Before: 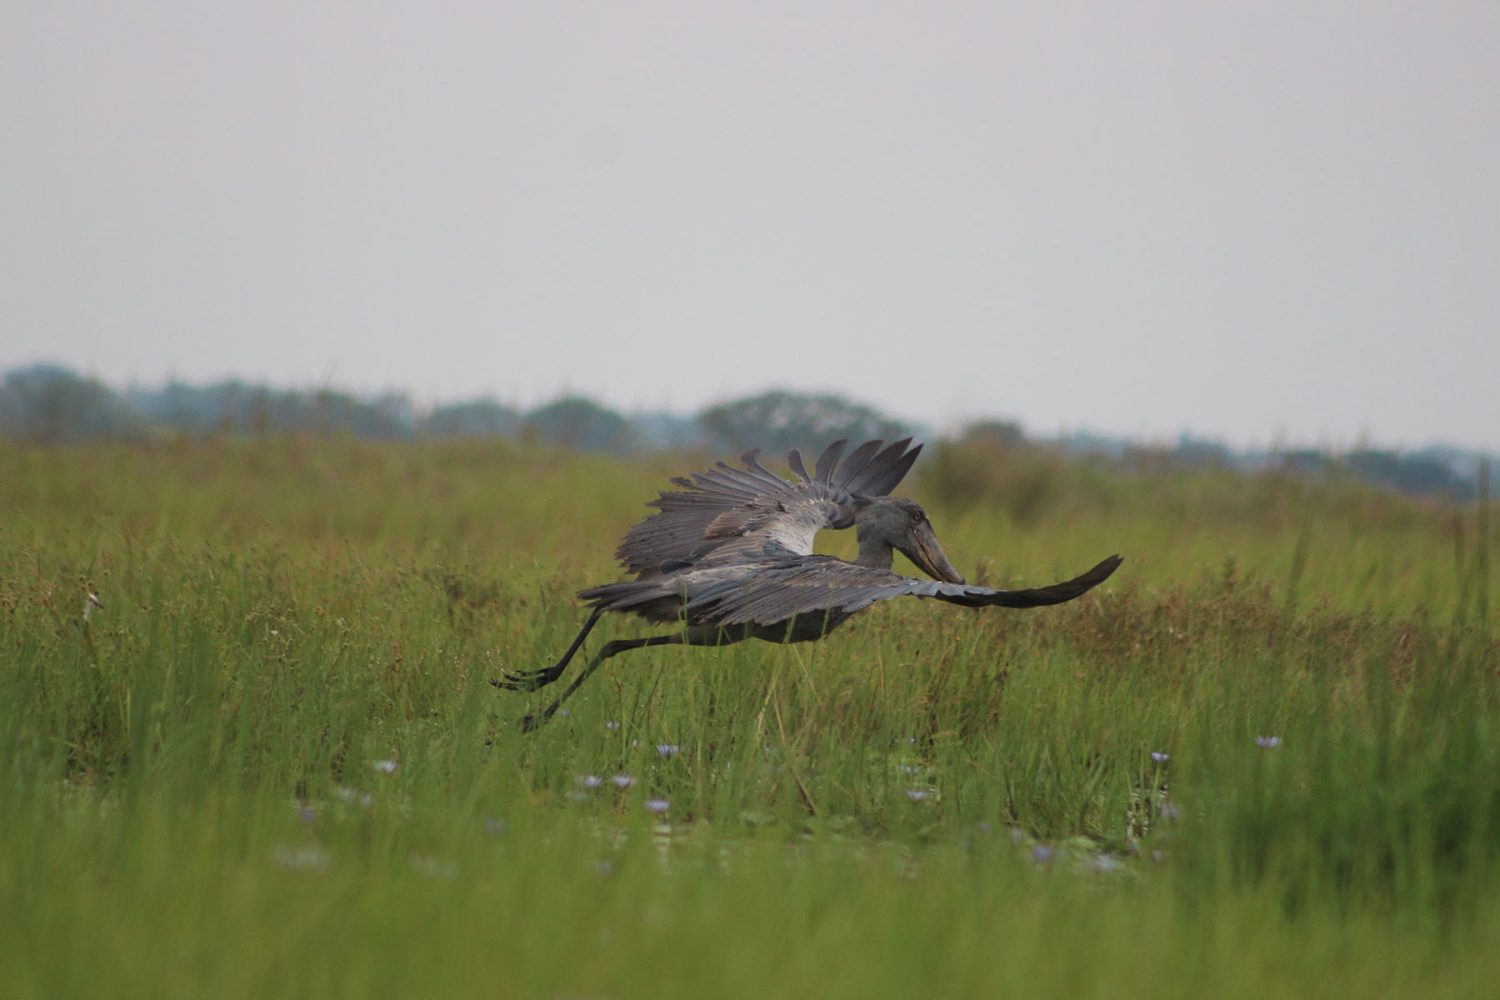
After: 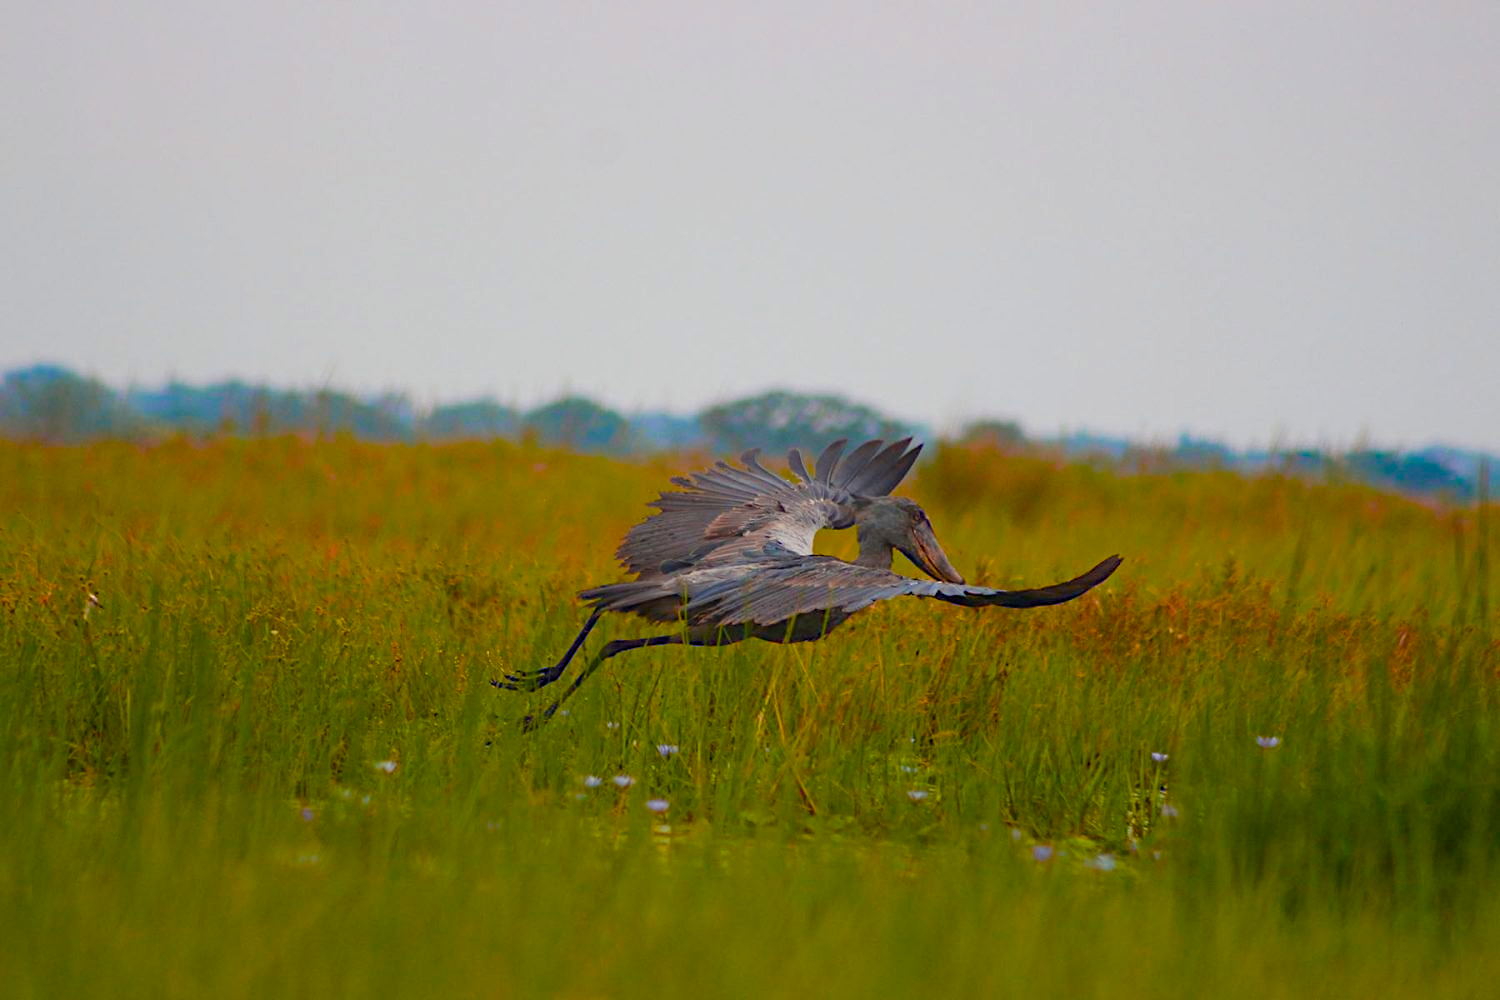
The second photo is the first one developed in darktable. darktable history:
diffuse or sharpen "sharpen demosaicing: AA filter": edge sensitivity 1, 1st order anisotropy 100%, 2nd order anisotropy 100%, 3rd order anisotropy 100%, 4th order anisotropy 100%, 1st order speed -25%, 2nd order speed -25%, 3rd order speed -25%, 4th order speed -25%
diffuse or sharpen "diffusion": radius span 77, 1st order speed 50%, 2nd order speed 50%, 3rd order speed 50%, 4th order speed 50% | blend: blend mode normal, opacity 25%; mask: uniform (no mask)
haze removal: strength -0.1, adaptive false
color balance rgb: perceptual saturation grading › global saturation 24.74%, perceptual saturation grading › highlights -51.22%, perceptual saturation grading › mid-tones 19.16%, perceptual saturation grading › shadows 60.98%, global vibrance 50%
color equalizer "cinematic": saturation › orange 1.17, saturation › yellow 1.11, saturation › cyan 1.17, saturation › blue 1.49, hue › orange -24.73, hue › yellow -10.99, hue › blue 13.74, brightness › red 1.17, brightness › orange 1.09, brightness › yellow 0.92, brightness › green 0.829, brightness › blue 0.801
color balance rgb "medium contrast": perceptual brilliance grading › highlights 20%, perceptual brilliance grading › mid-tones 10%, perceptual brilliance grading › shadows -20%
